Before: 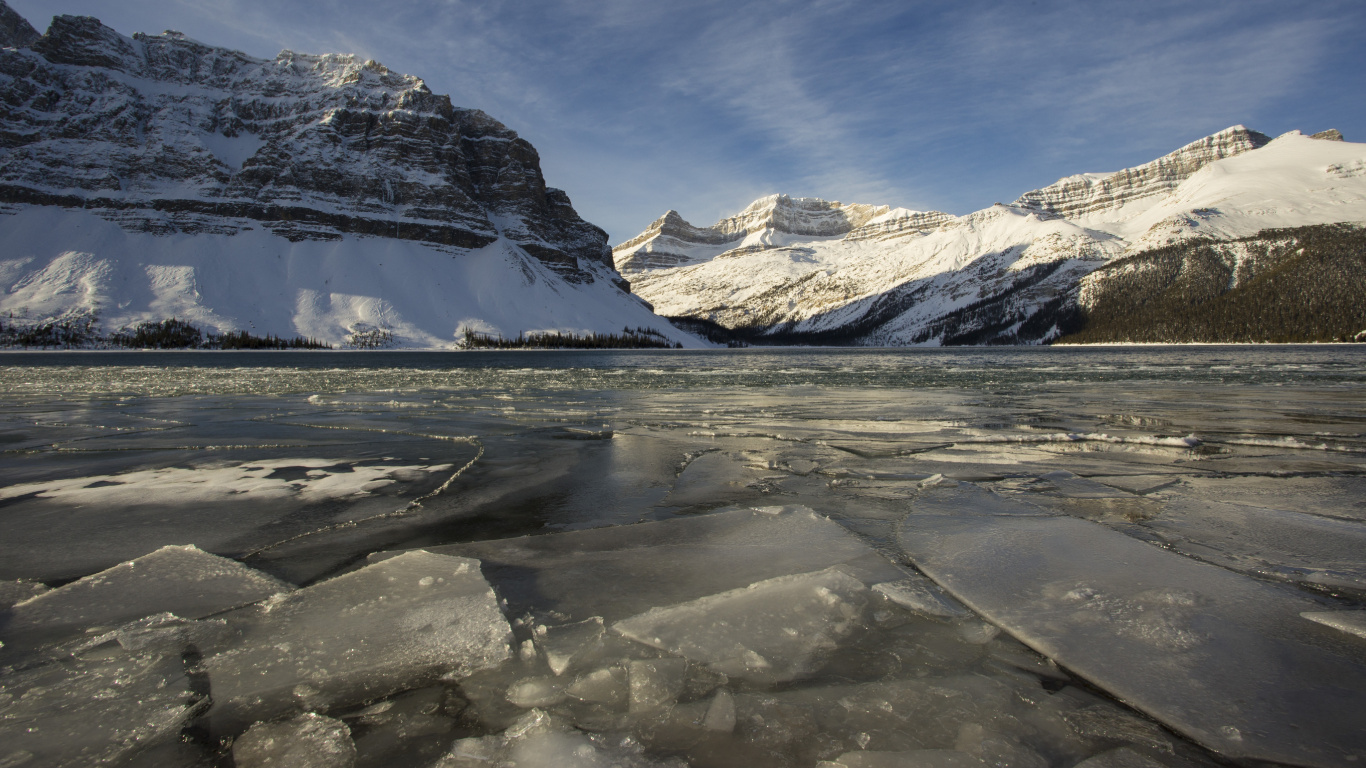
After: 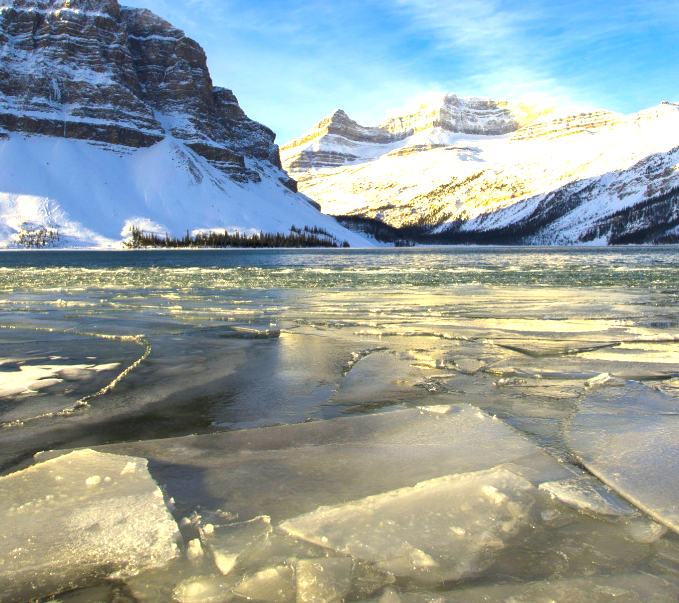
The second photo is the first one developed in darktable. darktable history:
color balance rgb: power › chroma 0.493%, power › hue 257.53°, perceptual saturation grading › global saturation 30.351%, global vibrance 50.302%
exposure: black level correction 0, exposure 1.456 EV, compensate highlight preservation false
crop and rotate: angle 0.019°, left 24.388%, top 13.182%, right 25.871%, bottom 8.142%
